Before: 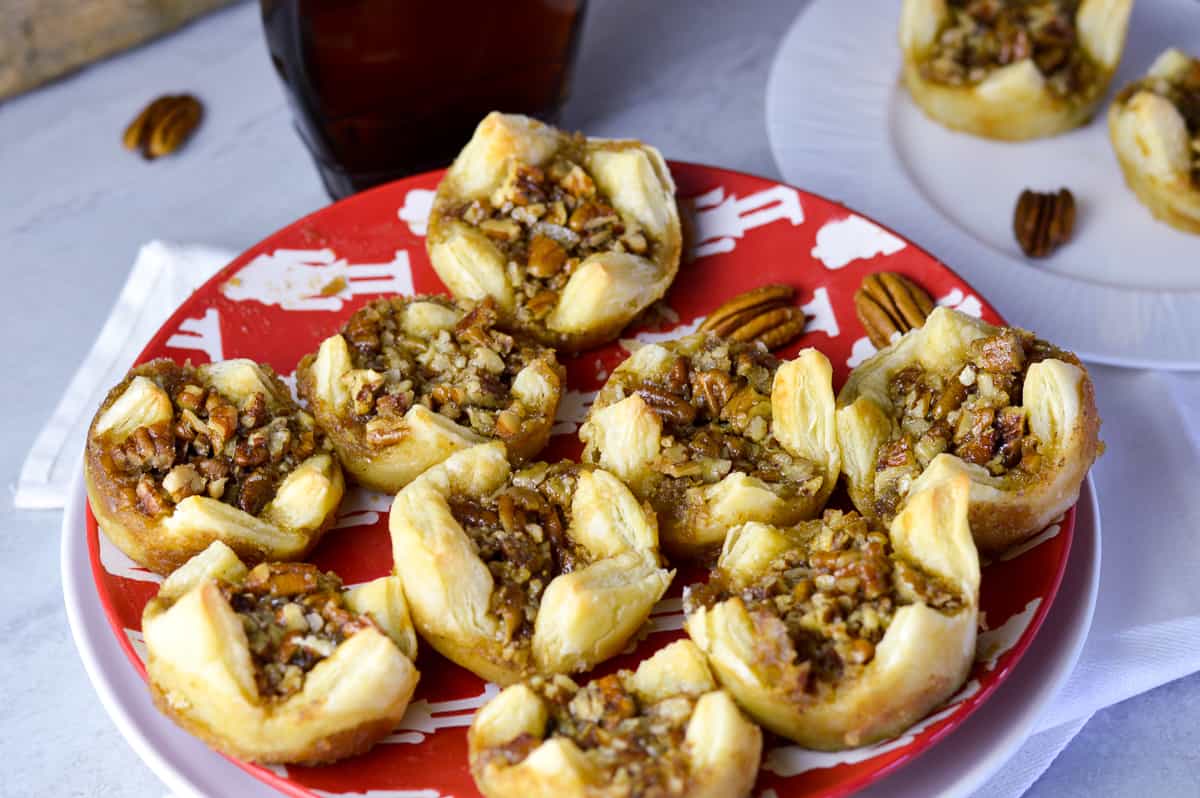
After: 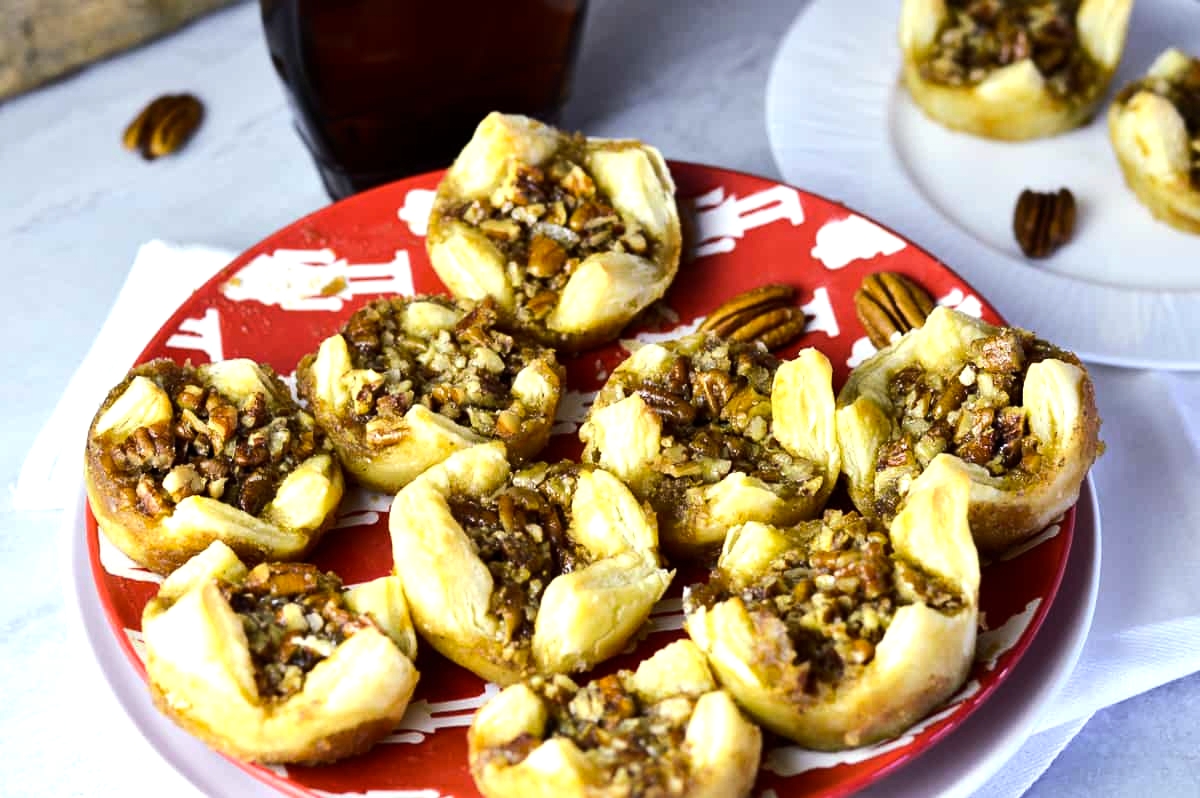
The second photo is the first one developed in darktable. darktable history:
color correction: highlights a* -4.28, highlights b* 6.53
tone equalizer: -8 EV -0.75 EV, -7 EV -0.7 EV, -6 EV -0.6 EV, -5 EV -0.4 EV, -3 EV 0.4 EV, -2 EV 0.6 EV, -1 EV 0.7 EV, +0 EV 0.75 EV, edges refinement/feathering 500, mask exposure compensation -1.57 EV, preserve details no
